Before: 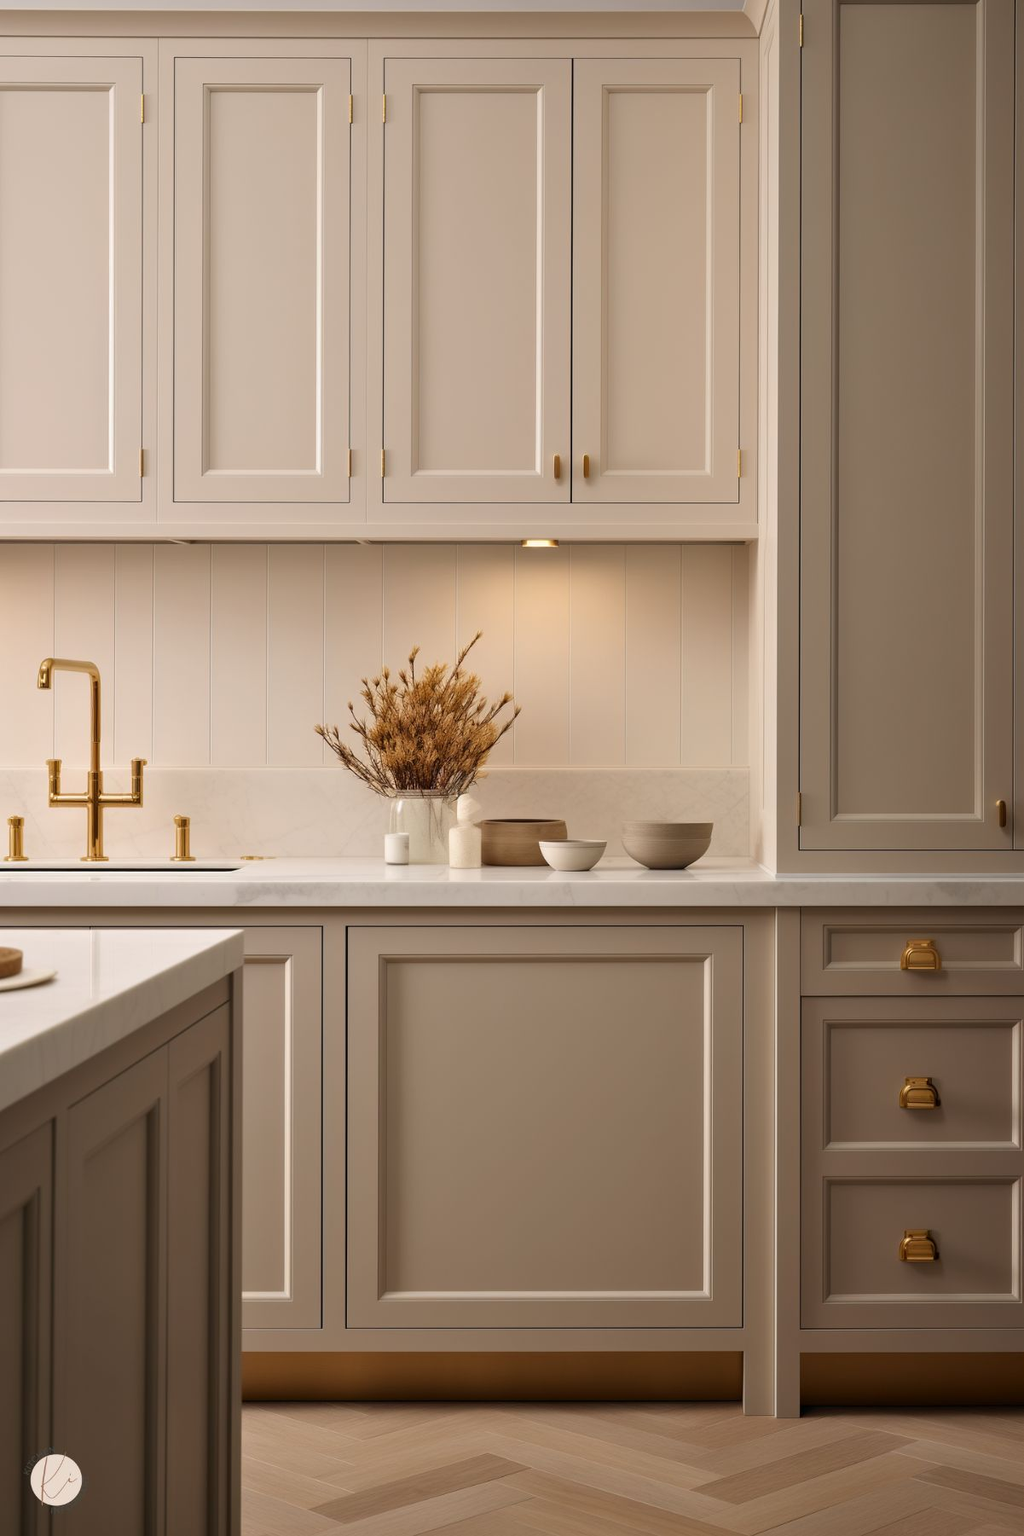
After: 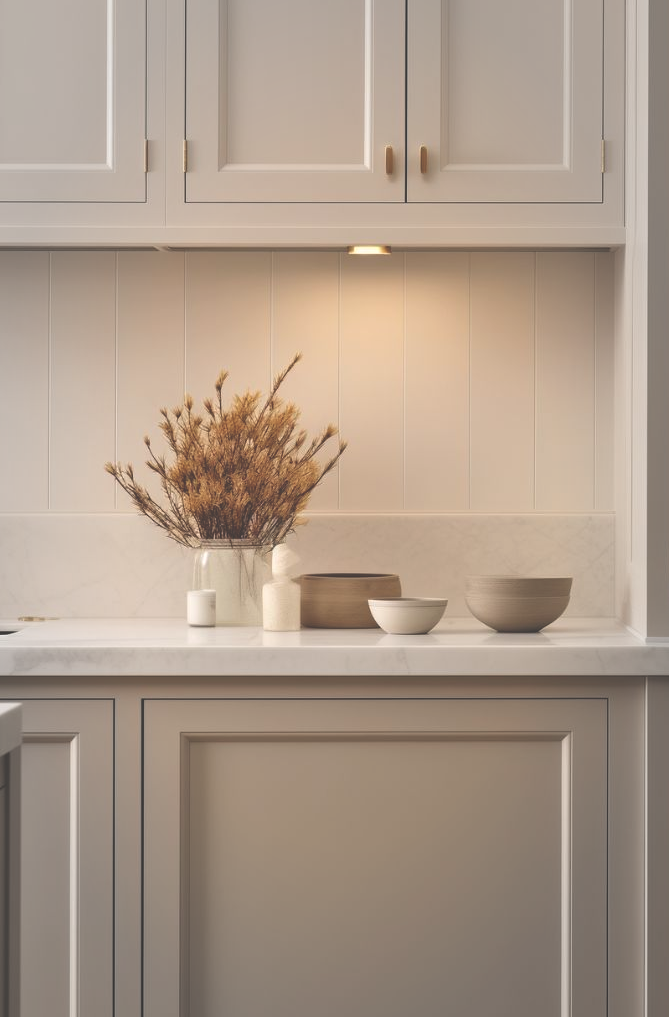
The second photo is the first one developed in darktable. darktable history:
crop and rotate: left 22.04%, top 21.504%, right 22.185%, bottom 21.982%
vignetting: fall-off start 66.08%, fall-off radius 39.65%, brightness -0.157, automatic ratio true, width/height ratio 0.676, unbound false
exposure: black level correction -0.042, exposure 0.061 EV, compensate highlight preservation false
